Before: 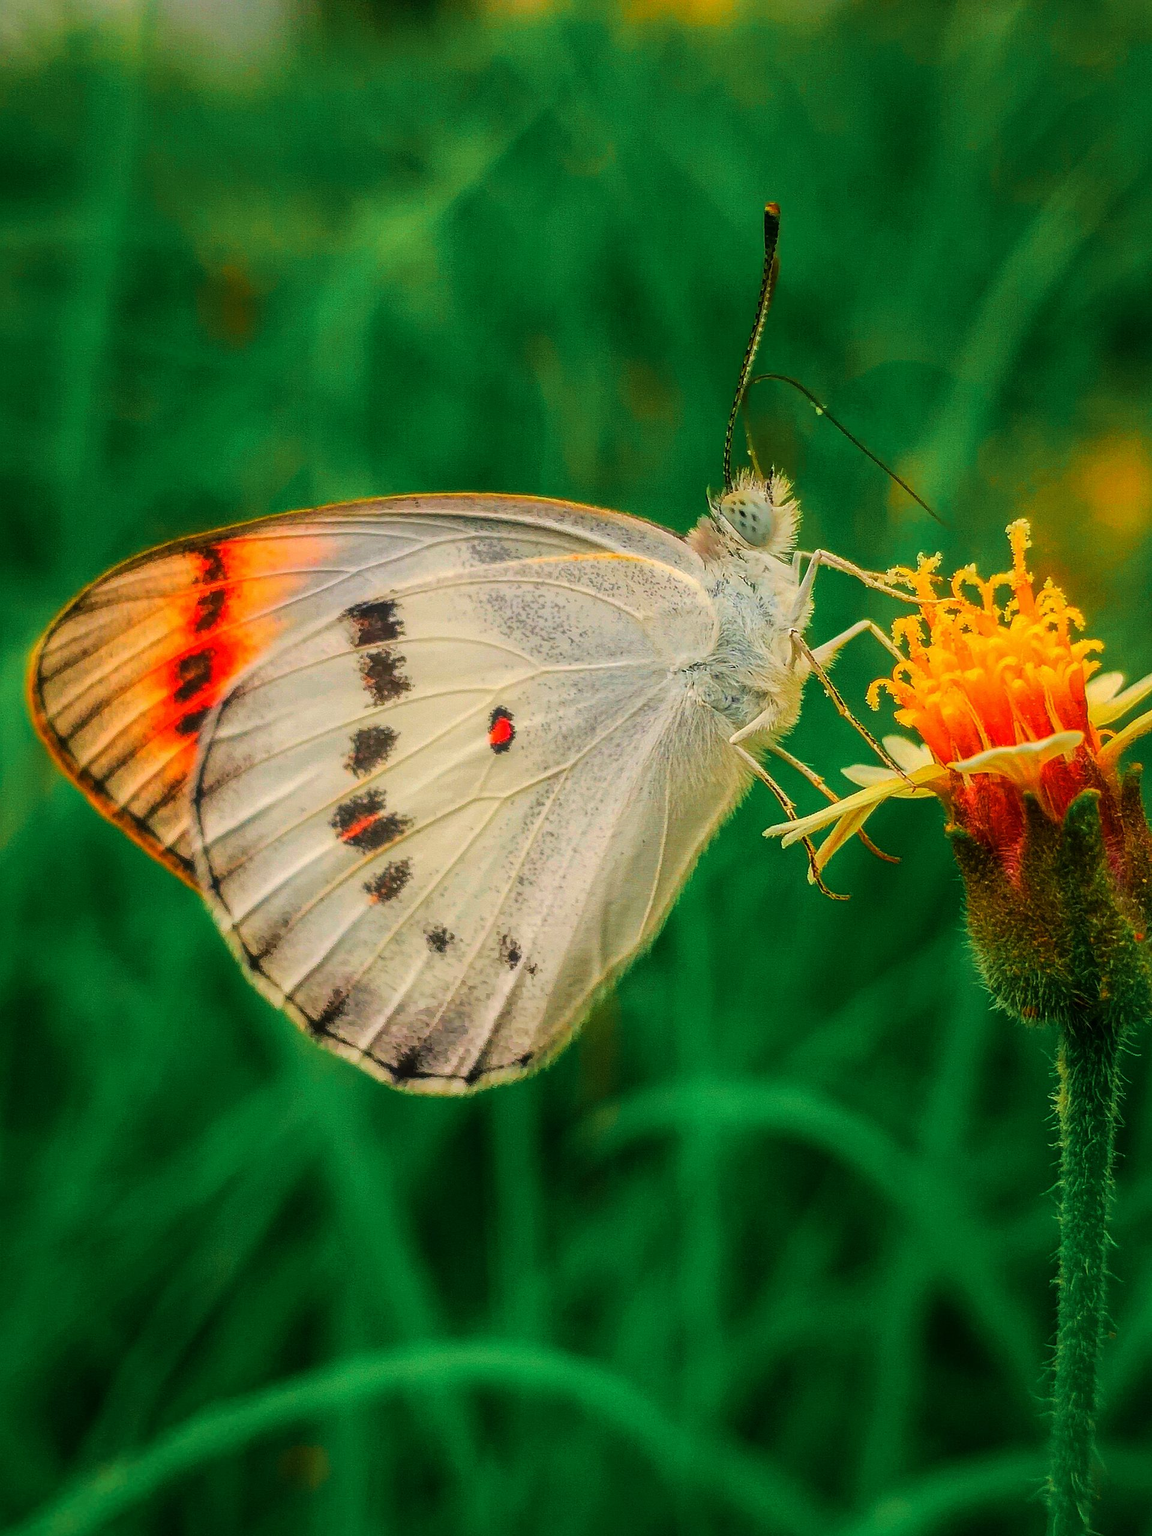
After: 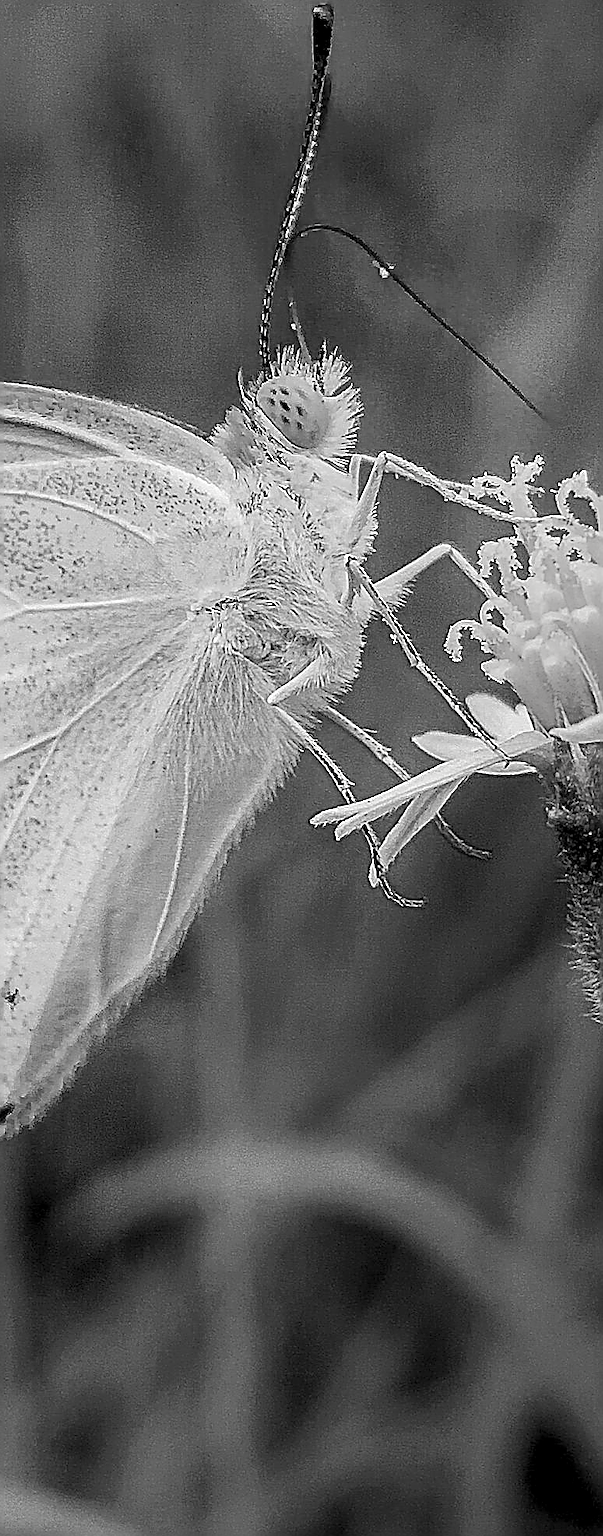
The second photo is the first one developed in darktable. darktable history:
sharpen: amount 1.997
crop: left 45.439%, top 13.101%, right 14.182%, bottom 9.798%
contrast brightness saturation: saturation -0.995
levels: levels [0.073, 0.497, 0.972]
